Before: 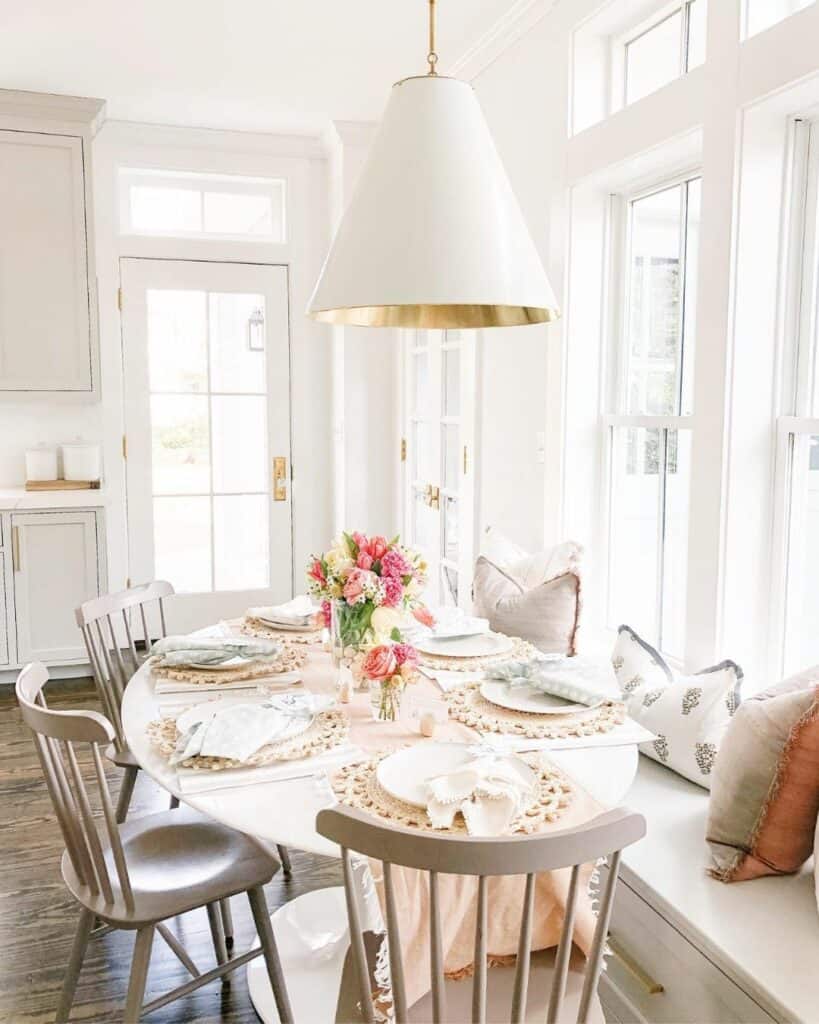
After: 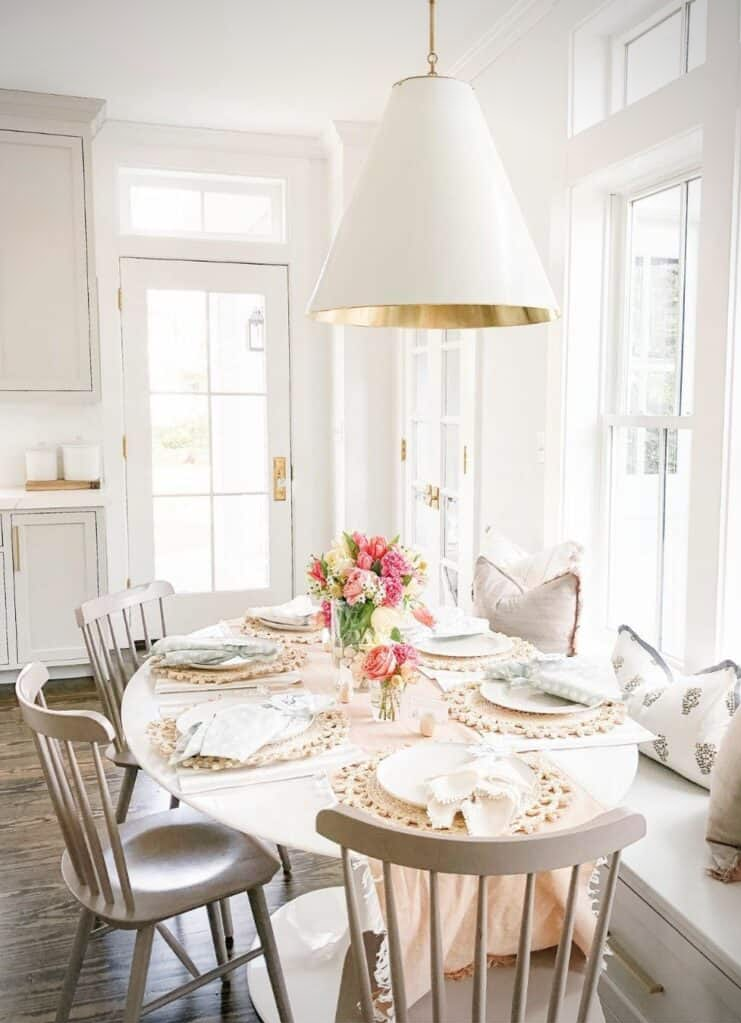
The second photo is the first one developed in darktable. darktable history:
crop: right 9.509%, bottom 0.031%
vignetting: on, module defaults
